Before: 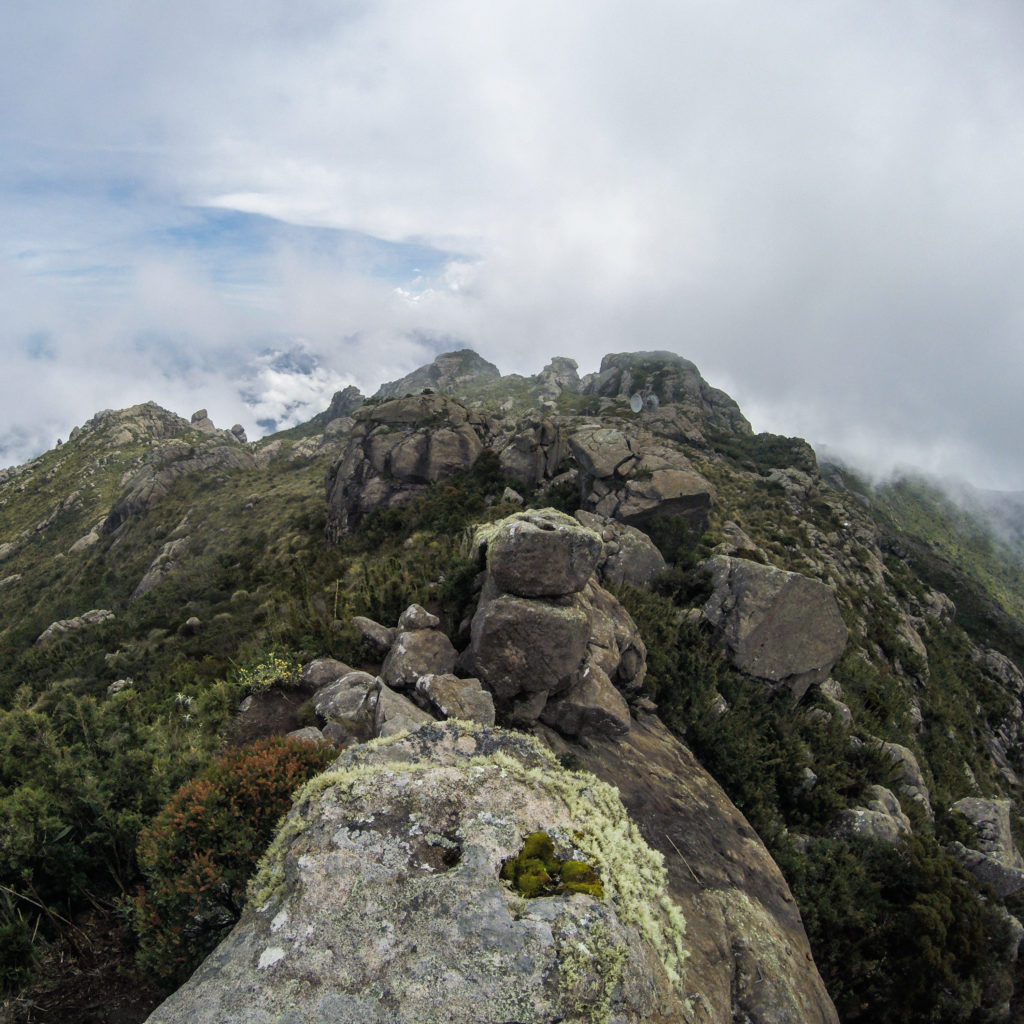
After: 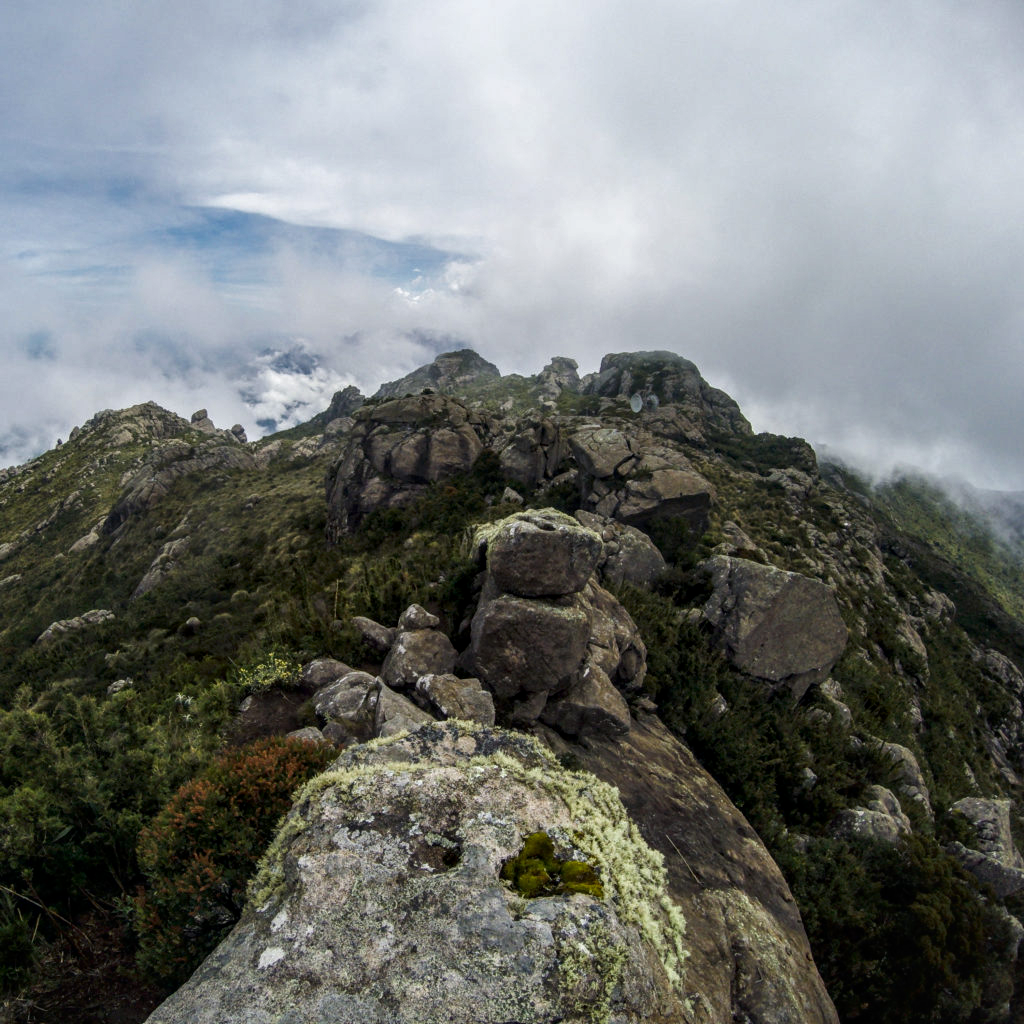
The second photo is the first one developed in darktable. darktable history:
contrast brightness saturation: contrast 0.07, brightness -0.13, saturation 0.06
local contrast: on, module defaults
